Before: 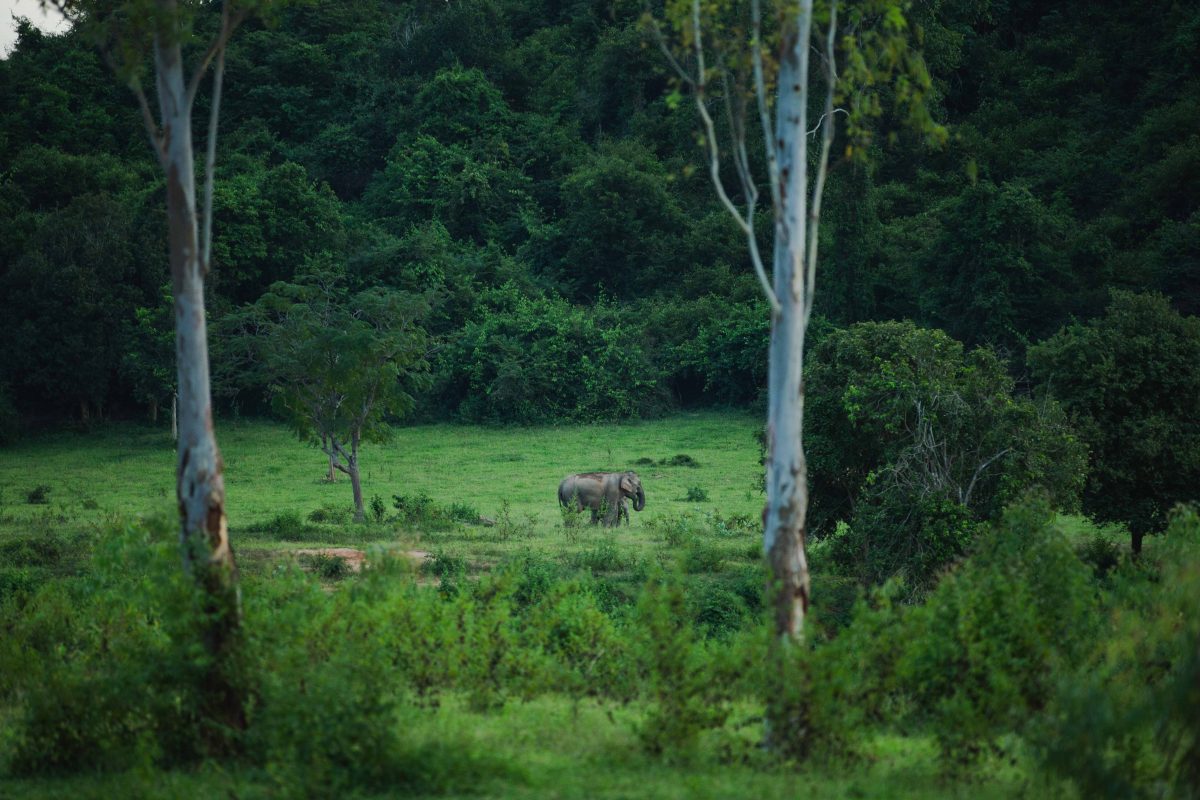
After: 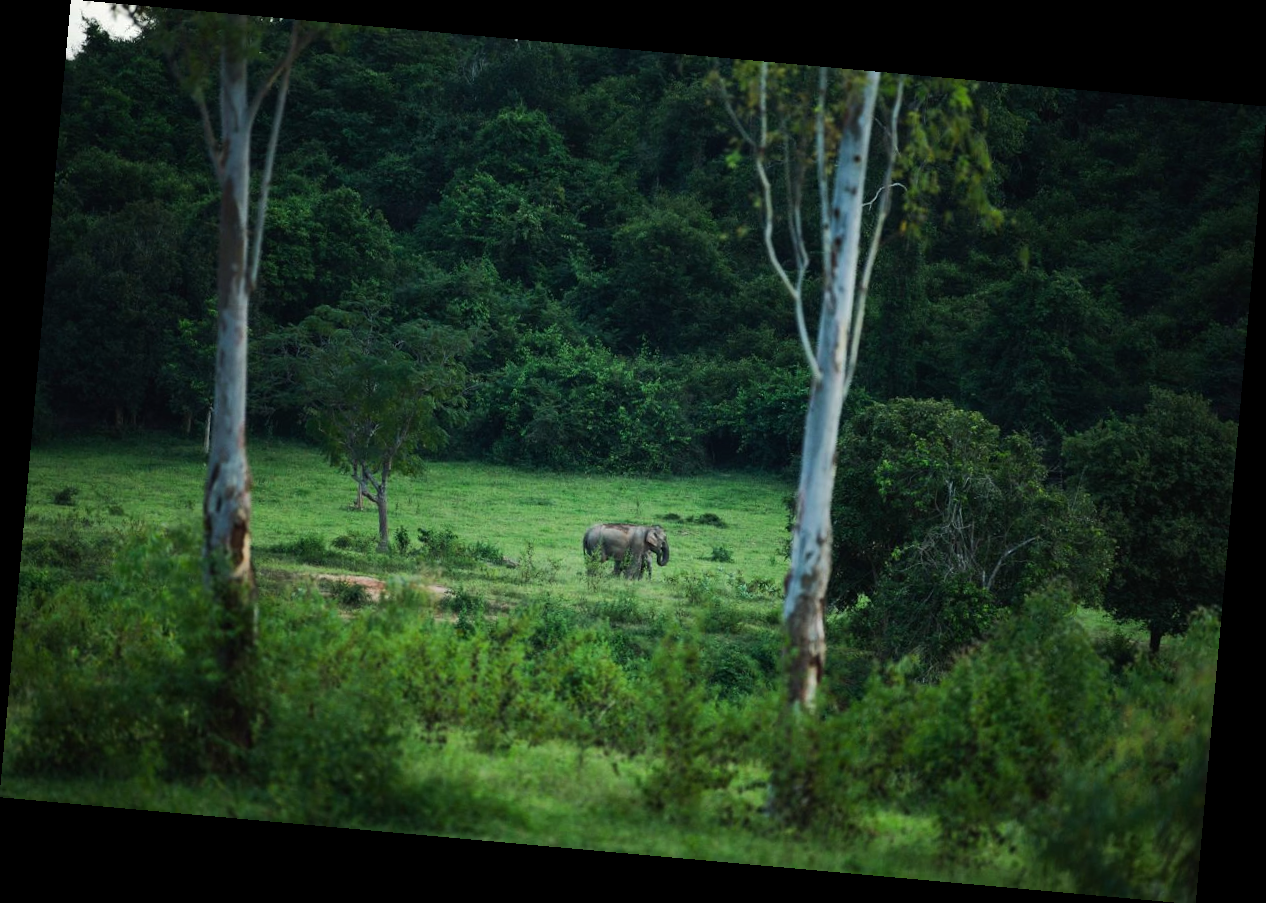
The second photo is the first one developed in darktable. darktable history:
tone equalizer: -8 EV -0.417 EV, -7 EV -0.389 EV, -6 EV -0.333 EV, -5 EV -0.222 EV, -3 EV 0.222 EV, -2 EV 0.333 EV, -1 EV 0.389 EV, +0 EV 0.417 EV, edges refinement/feathering 500, mask exposure compensation -1.57 EV, preserve details no
rotate and perspective: rotation 5.12°, automatic cropping off
